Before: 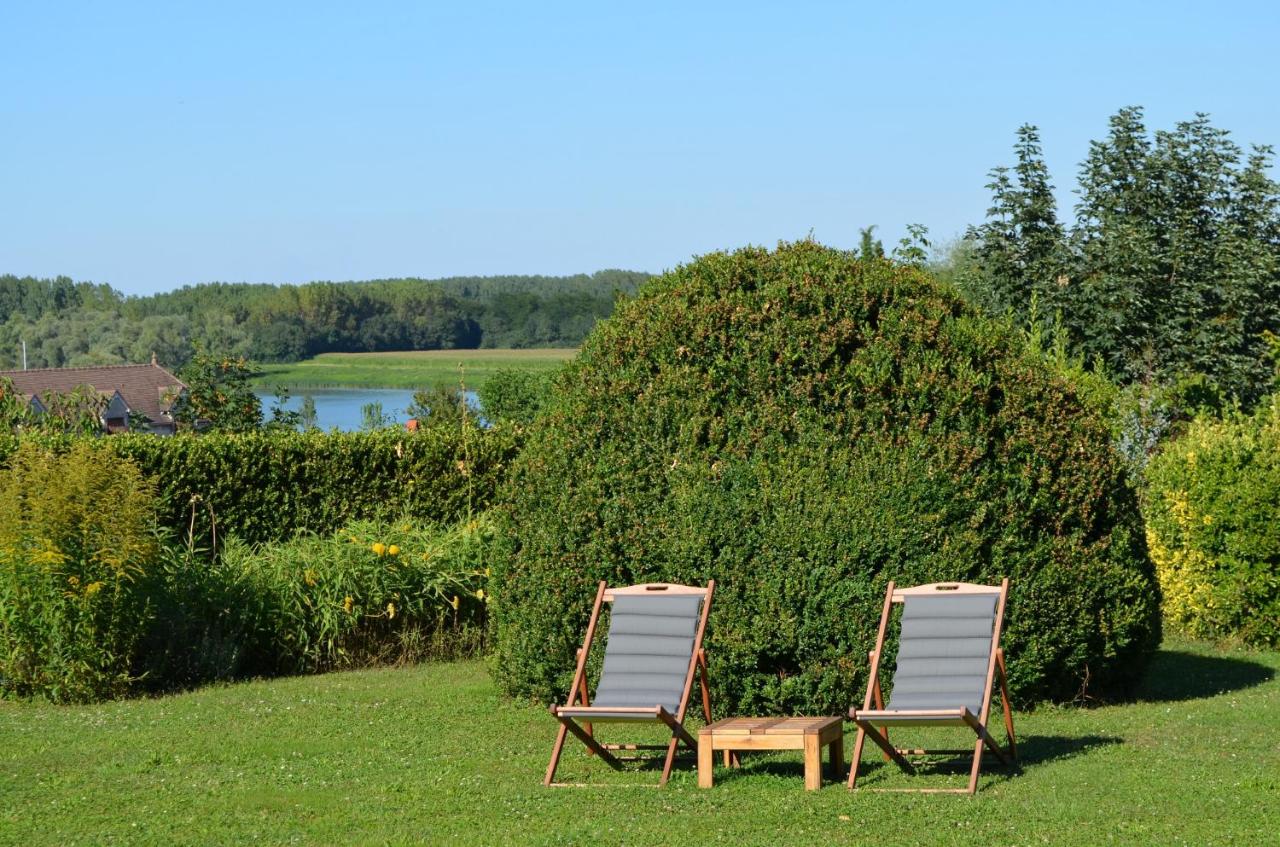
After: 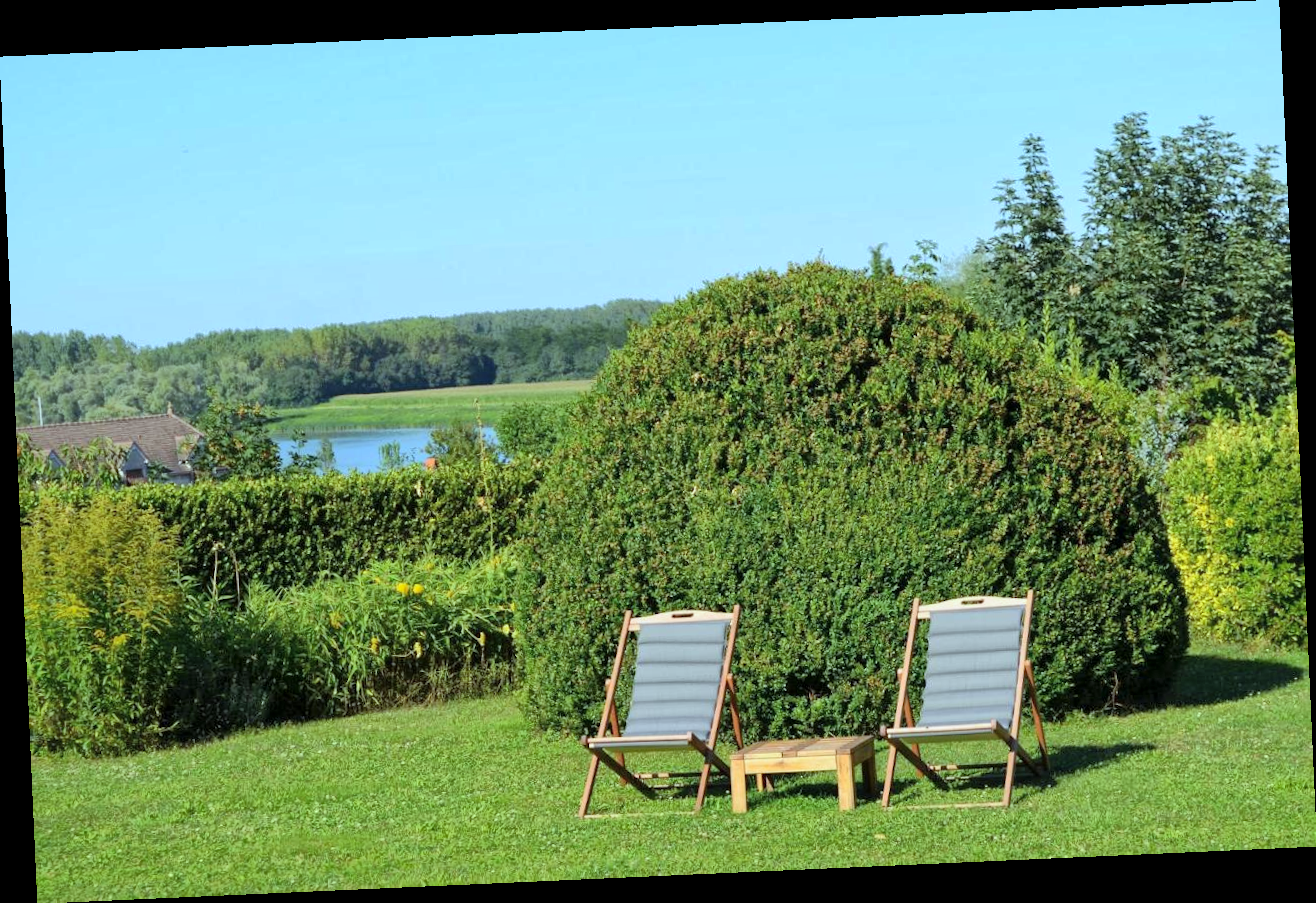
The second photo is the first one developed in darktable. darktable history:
global tonemap: drago (1, 100), detail 1
exposure: exposure 0.236 EV, compensate highlight preservation false
white balance: red 0.924, blue 1.095
rotate and perspective: rotation -2.56°, automatic cropping off
color correction: highlights a* -4.28, highlights b* 6.53
